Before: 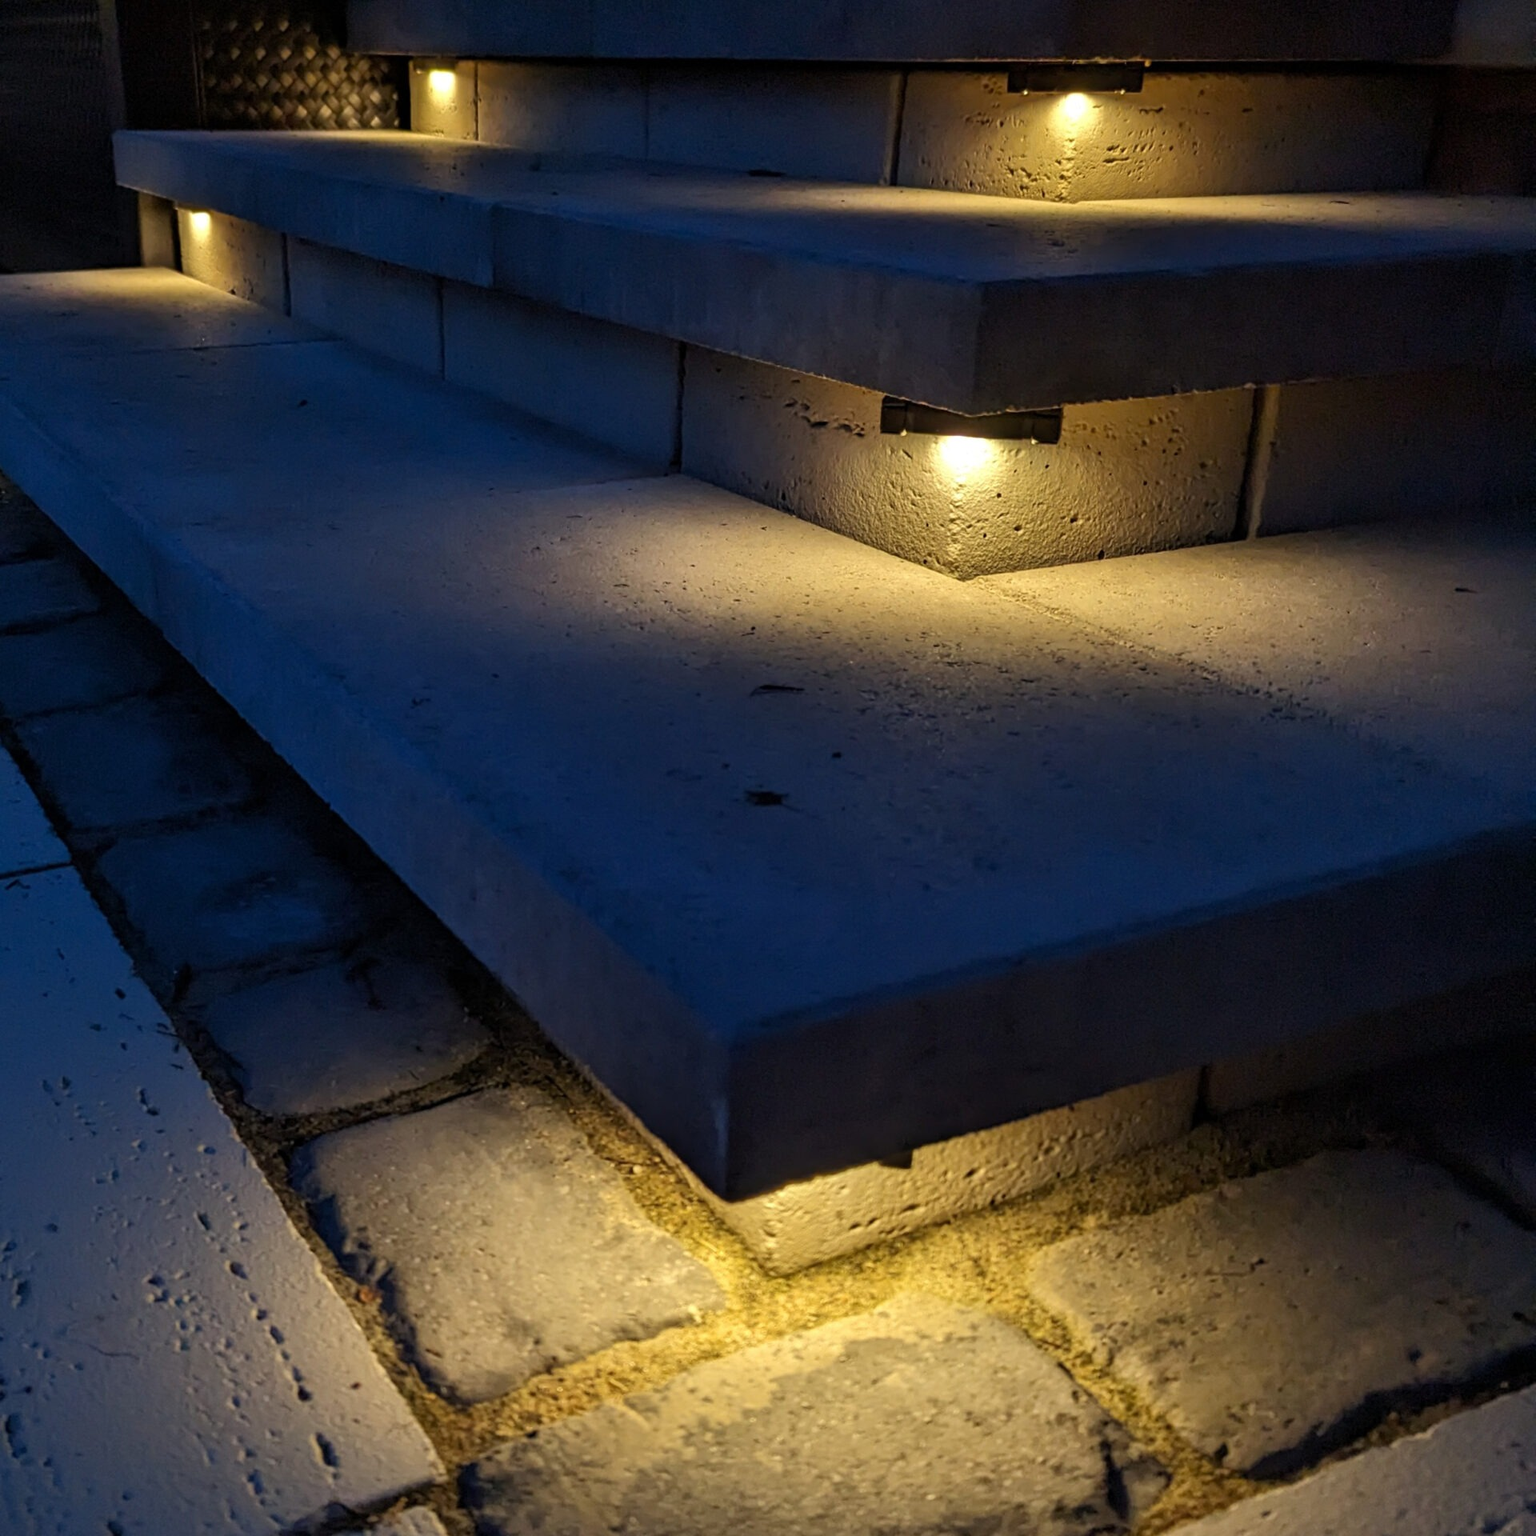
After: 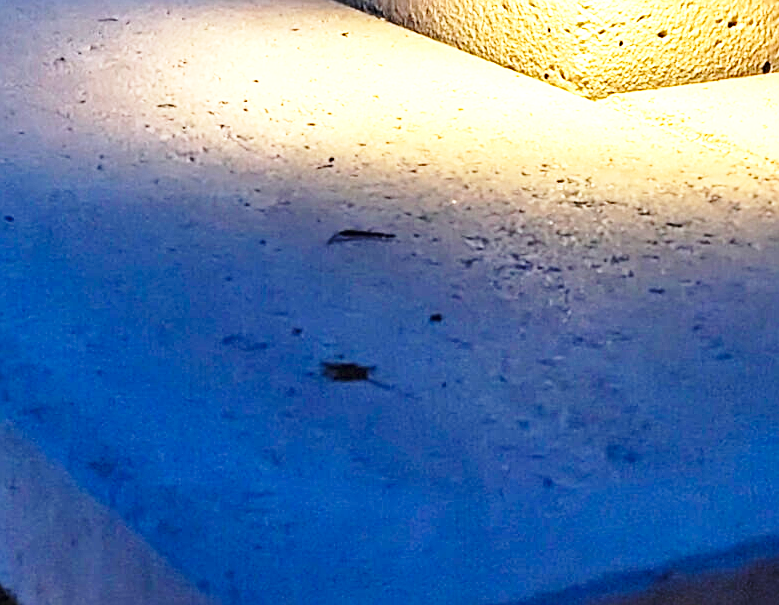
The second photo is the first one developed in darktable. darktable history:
crop: left 31.776%, top 32.633%, right 27.608%, bottom 35.837%
sharpen: on, module defaults
exposure: black level correction 0, exposure 1.692 EV, compensate highlight preservation false
base curve: curves: ch0 [(0, 0) (0.028, 0.03) (0.121, 0.232) (0.46, 0.748) (0.859, 0.968) (1, 1)], preserve colors none
